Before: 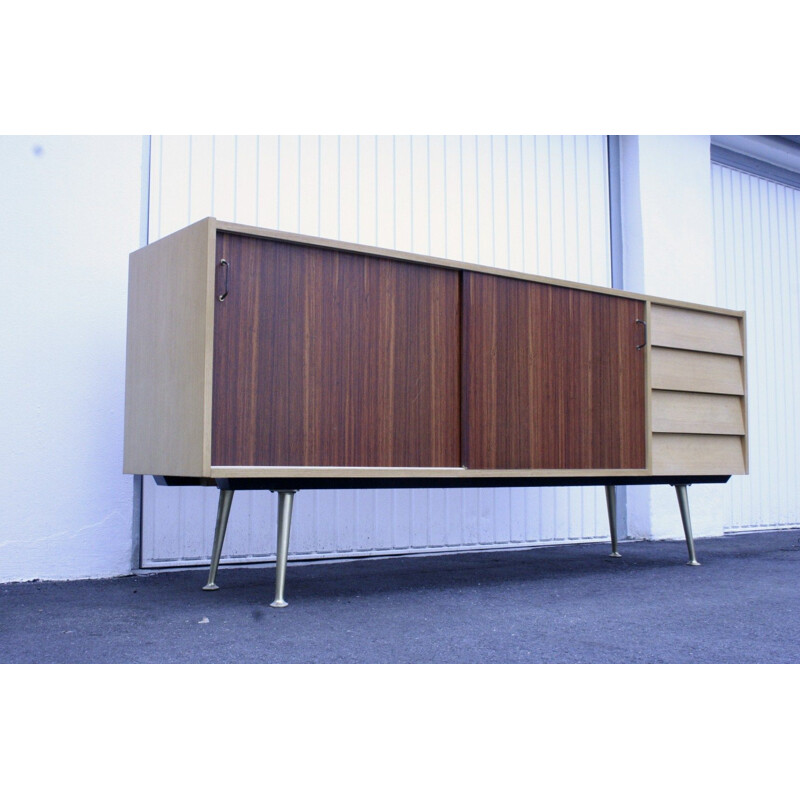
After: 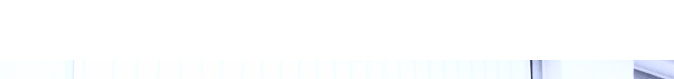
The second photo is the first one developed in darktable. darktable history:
crop and rotate: left 9.644%, top 9.491%, right 6.021%, bottom 80.509%
contrast brightness saturation: contrast 0.57, brightness 0.57, saturation -0.34
